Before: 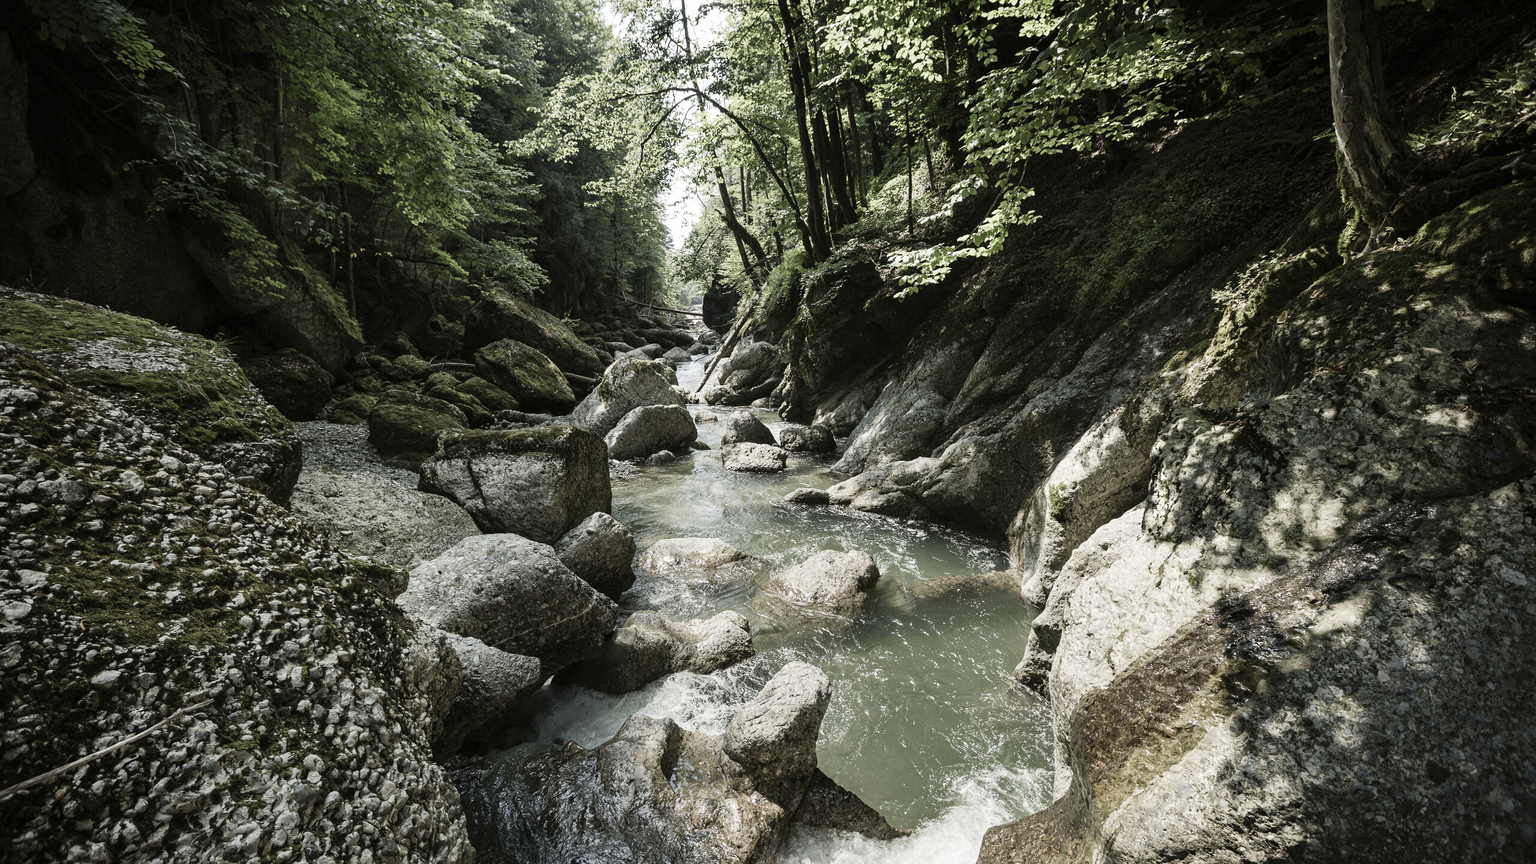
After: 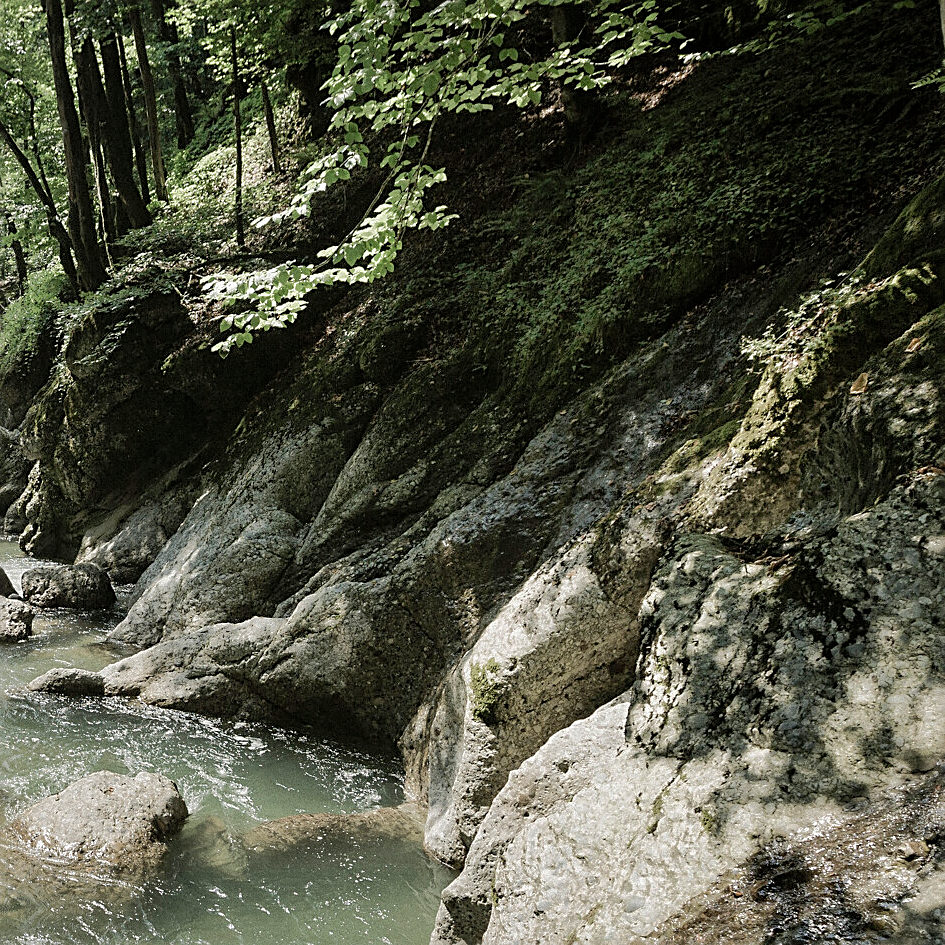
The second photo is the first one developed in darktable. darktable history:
crop and rotate: left 49.936%, top 10.094%, right 13.136%, bottom 24.256%
shadows and highlights: shadows 40, highlights -60
sharpen: radius 1.967
base curve: curves: ch0 [(0, 0) (0.262, 0.32) (0.722, 0.705) (1, 1)]
grain: strength 26%
